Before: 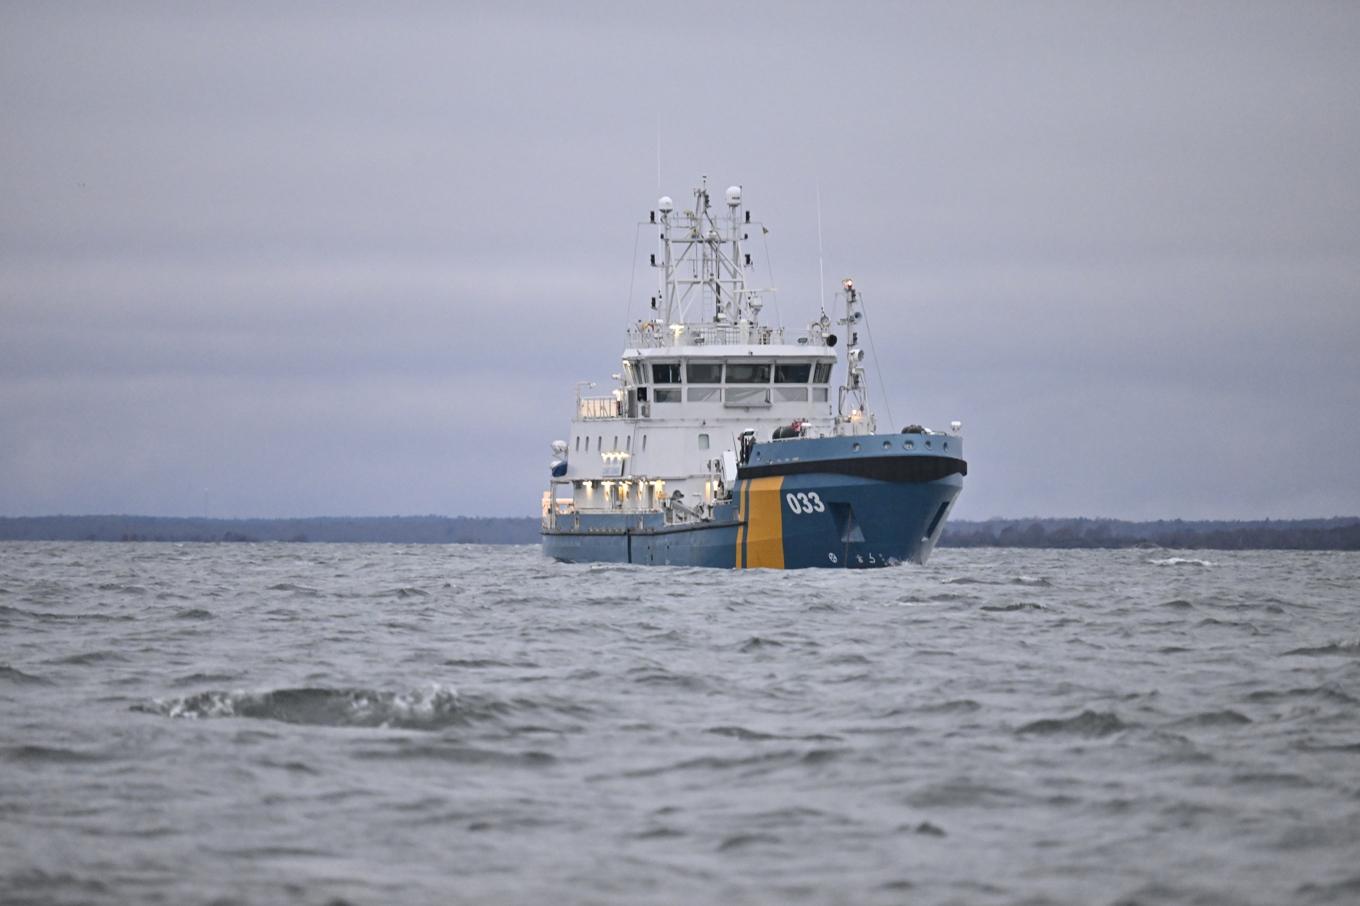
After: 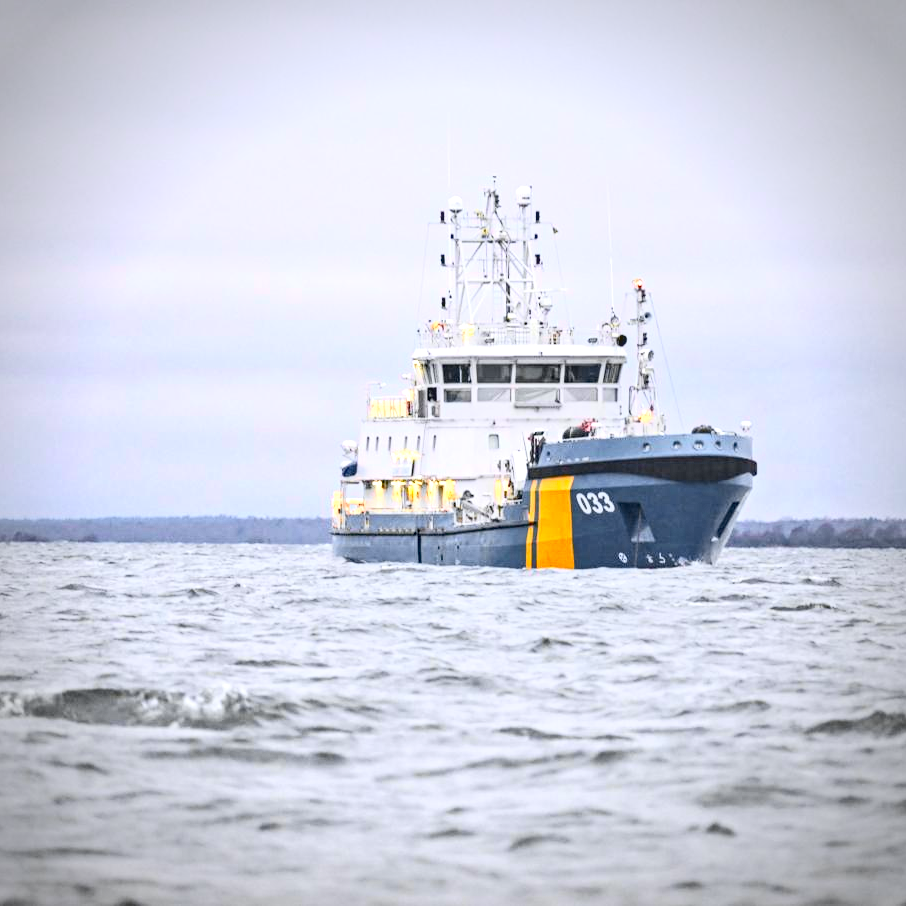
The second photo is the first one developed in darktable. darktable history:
crop and rotate: left 15.484%, right 17.889%
exposure: black level correction 0, exposure 0.951 EV, compensate highlight preservation false
haze removal: adaptive false
tone curve: curves: ch0 [(0, 0) (0.091, 0.075) (0.389, 0.441) (0.696, 0.808) (0.844, 0.908) (0.909, 0.942) (1, 0.973)]; ch1 [(0, 0) (0.437, 0.404) (0.48, 0.486) (0.5, 0.5) (0.529, 0.556) (0.58, 0.606) (0.616, 0.654) (1, 1)]; ch2 [(0, 0) (0.442, 0.415) (0.5, 0.5) (0.535, 0.567) (0.585, 0.632) (1, 1)], color space Lab, independent channels, preserve colors none
color zones: curves: ch0 [(0, 0.511) (0.143, 0.531) (0.286, 0.56) (0.429, 0.5) (0.571, 0.5) (0.714, 0.5) (0.857, 0.5) (1, 0.5)]; ch1 [(0, 0.525) (0.143, 0.705) (0.286, 0.715) (0.429, 0.35) (0.571, 0.35) (0.714, 0.35) (0.857, 0.4) (1, 0.4)]; ch2 [(0, 0.572) (0.143, 0.512) (0.286, 0.473) (0.429, 0.45) (0.571, 0.5) (0.714, 0.5) (0.857, 0.518) (1, 0.518)]
vignetting: on, module defaults
local contrast: on, module defaults
